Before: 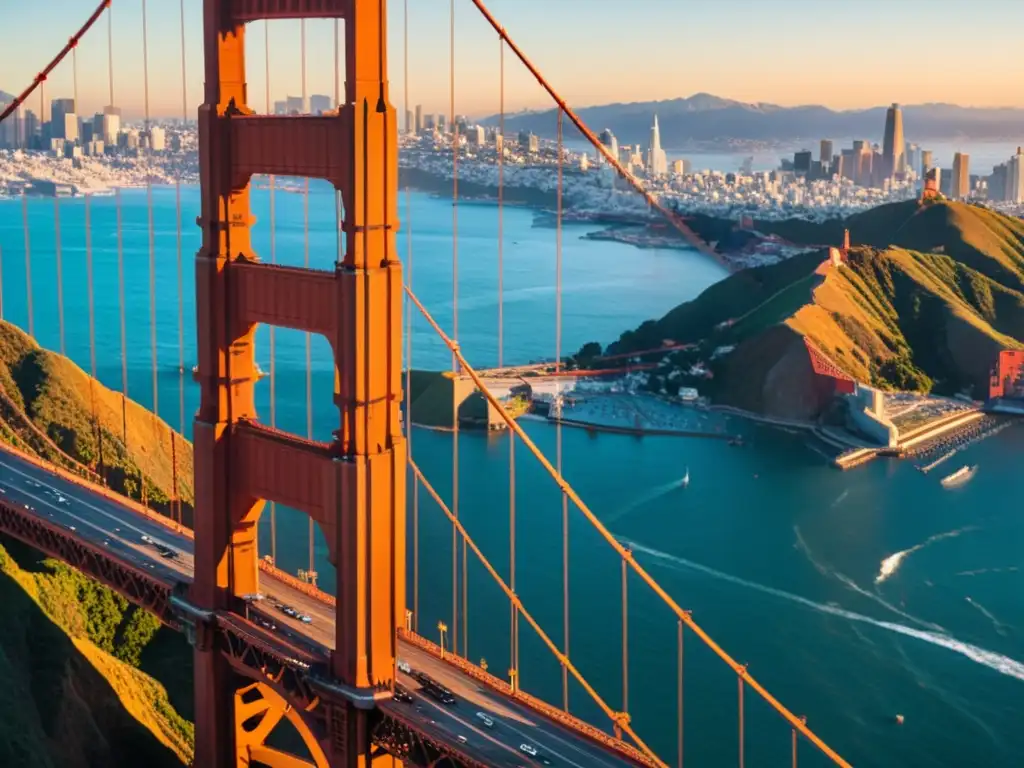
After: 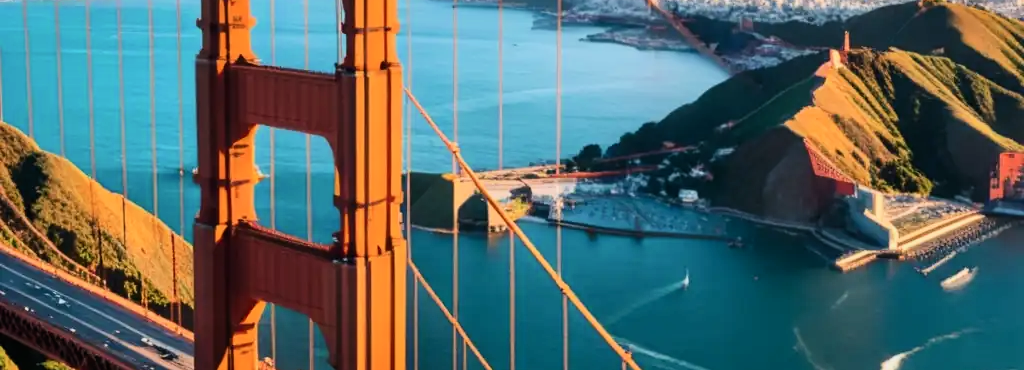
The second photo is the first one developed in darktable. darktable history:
filmic rgb: black relative exposure -8.02 EV, white relative exposure 3.84 EV, hardness 4.32, color science v6 (2022)
contrast brightness saturation: contrast 0.243, brightness 0.09
crop and rotate: top 25.788%, bottom 25.966%
